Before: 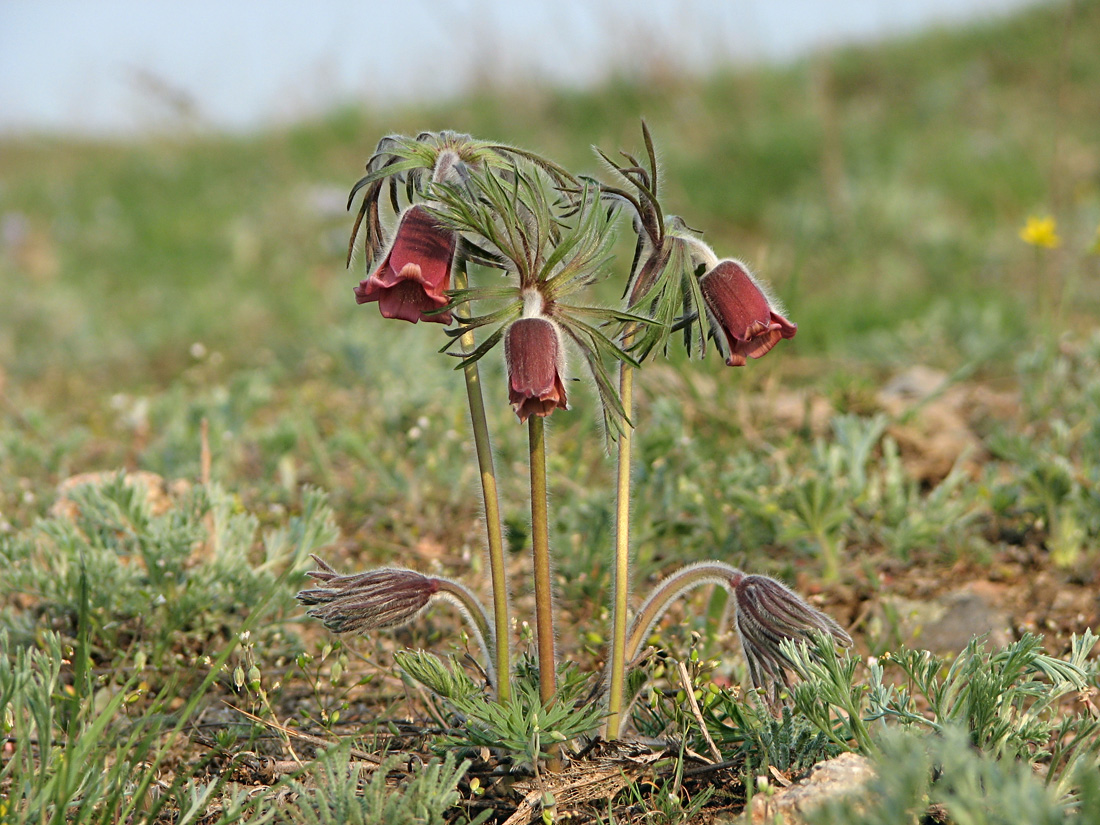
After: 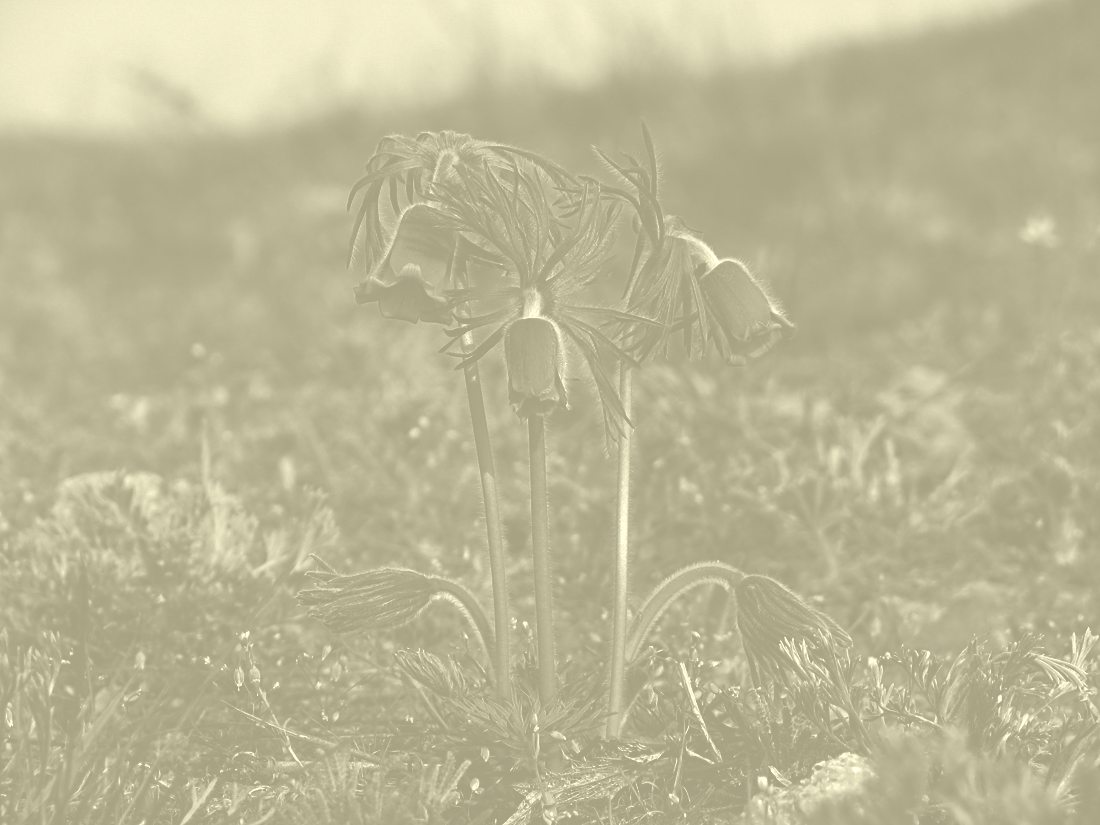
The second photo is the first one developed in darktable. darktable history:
color balance: mode lift, gamma, gain (sRGB), lift [1, 1, 0.101, 1]
color balance rgb: perceptual saturation grading › global saturation 10%, global vibrance 20%
colorize: hue 43.2°, saturation 40%, version 1
rgb curve: curves: ch0 [(0, 0.186) (0.314, 0.284) (0.775, 0.708) (1, 1)], compensate middle gray true, preserve colors none
